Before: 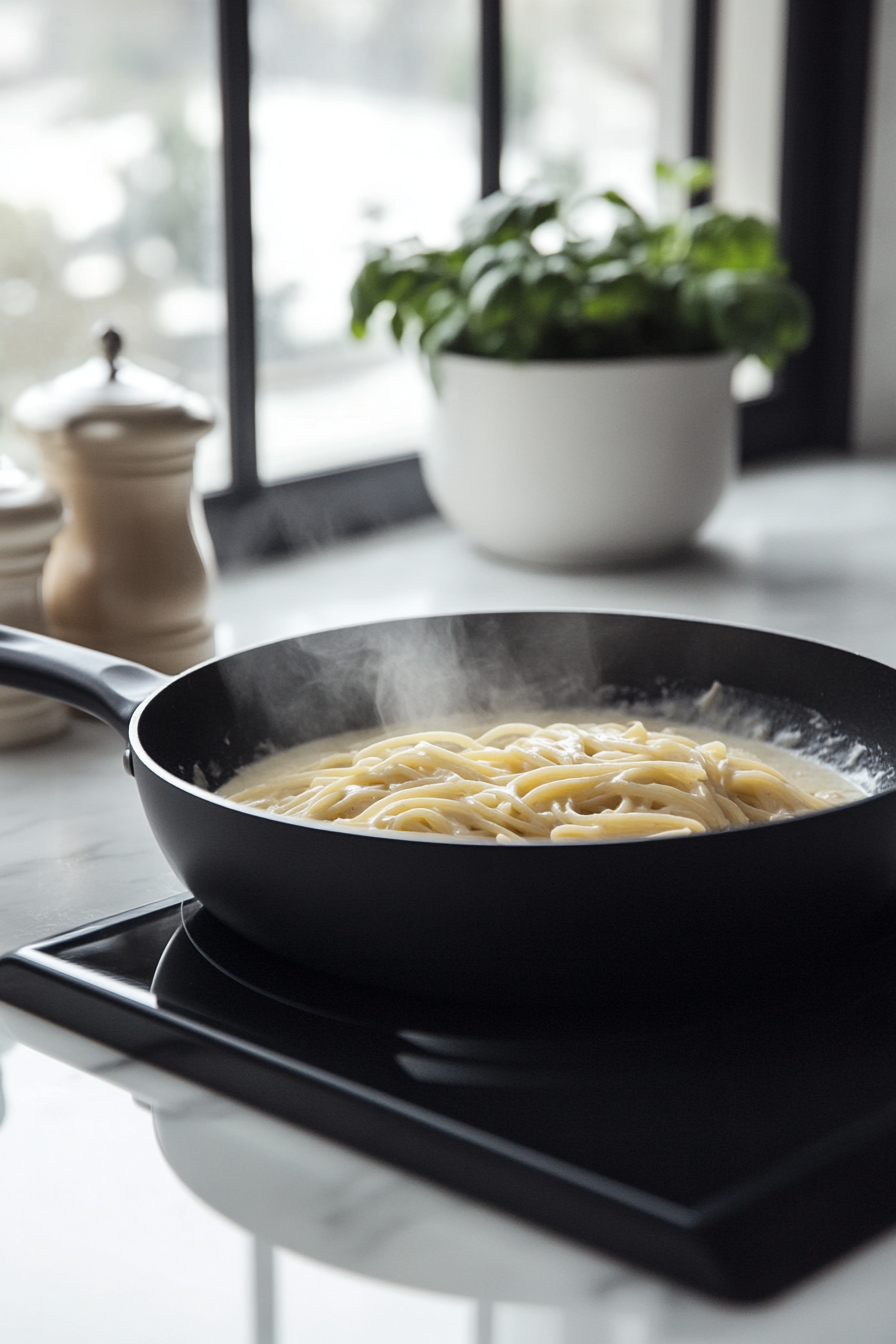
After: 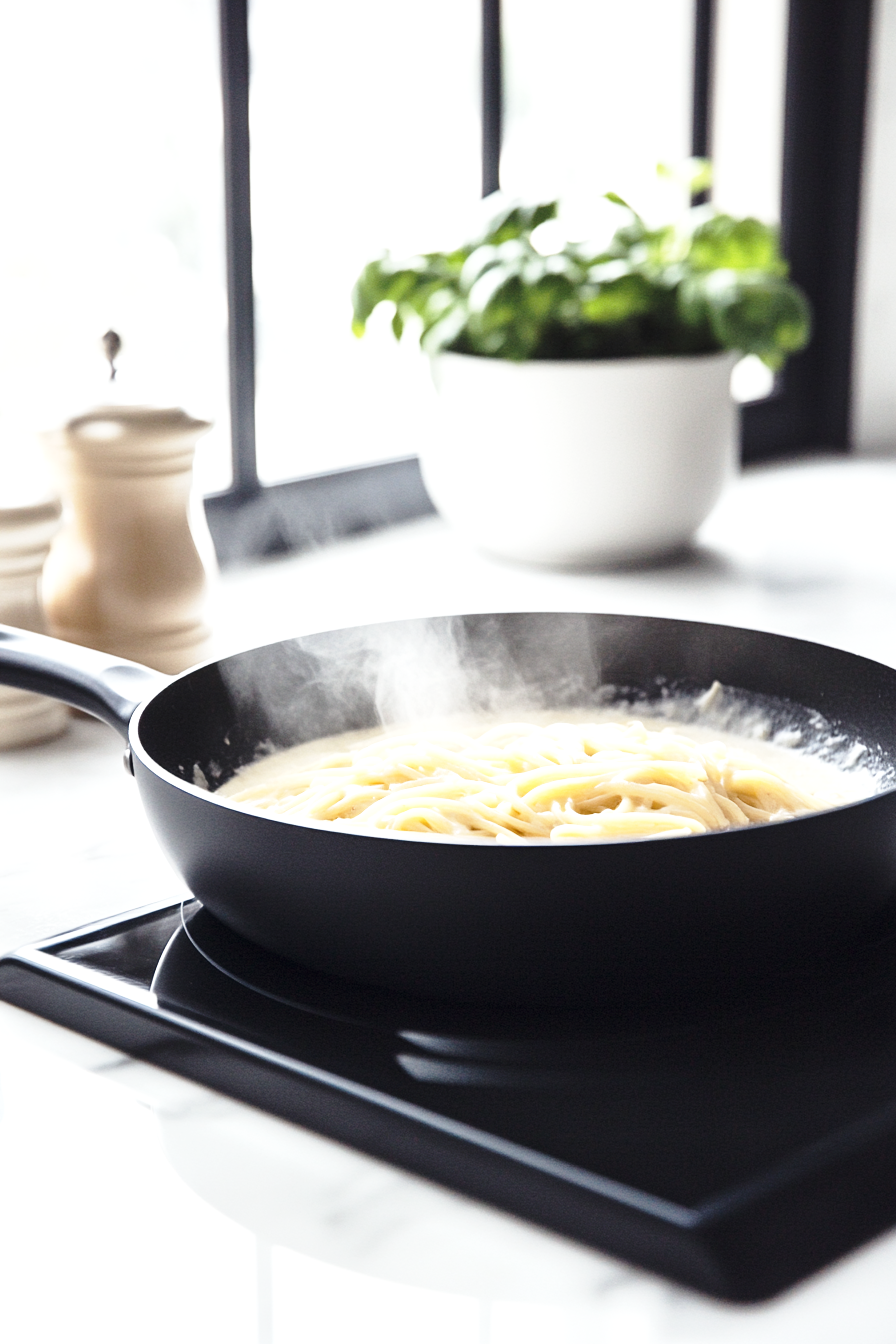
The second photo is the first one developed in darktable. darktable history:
exposure: exposure 1 EV, compensate highlight preservation false
base curve: curves: ch0 [(0, 0) (0.028, 0.03) (0.121, 0.232) (0.46, 0.748) (0.859, 0.968) (1, 1)], preserve colors none
